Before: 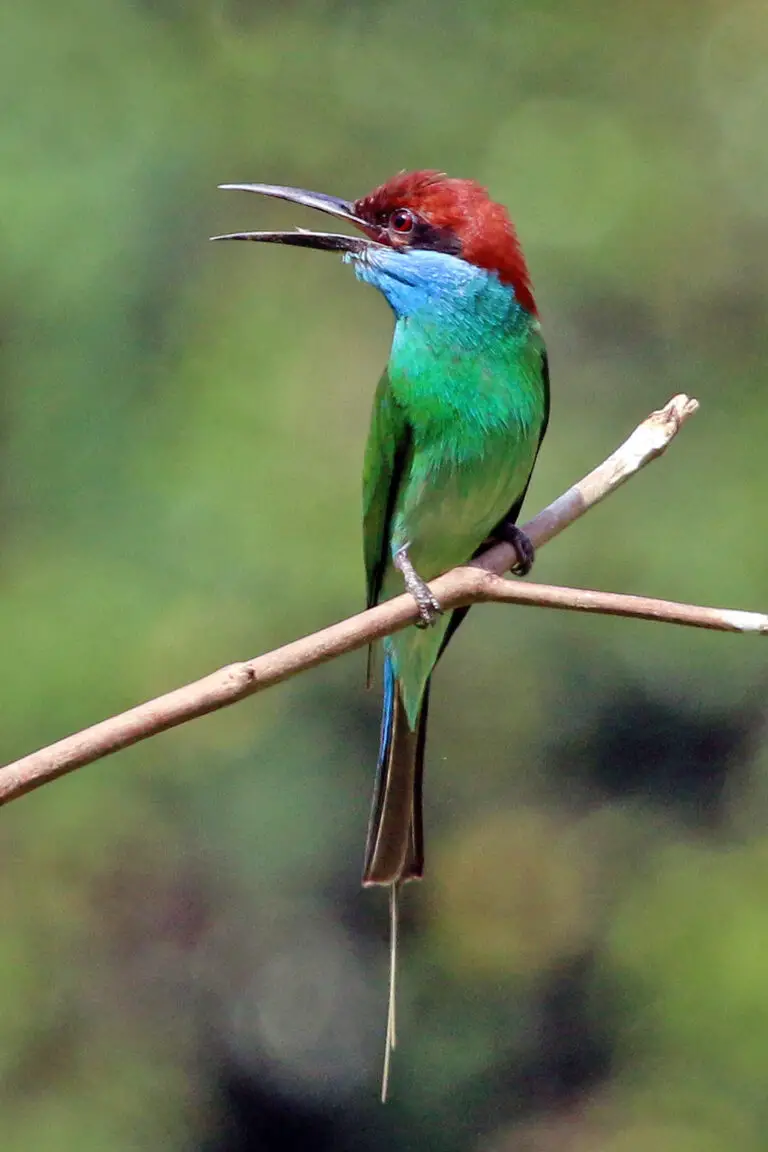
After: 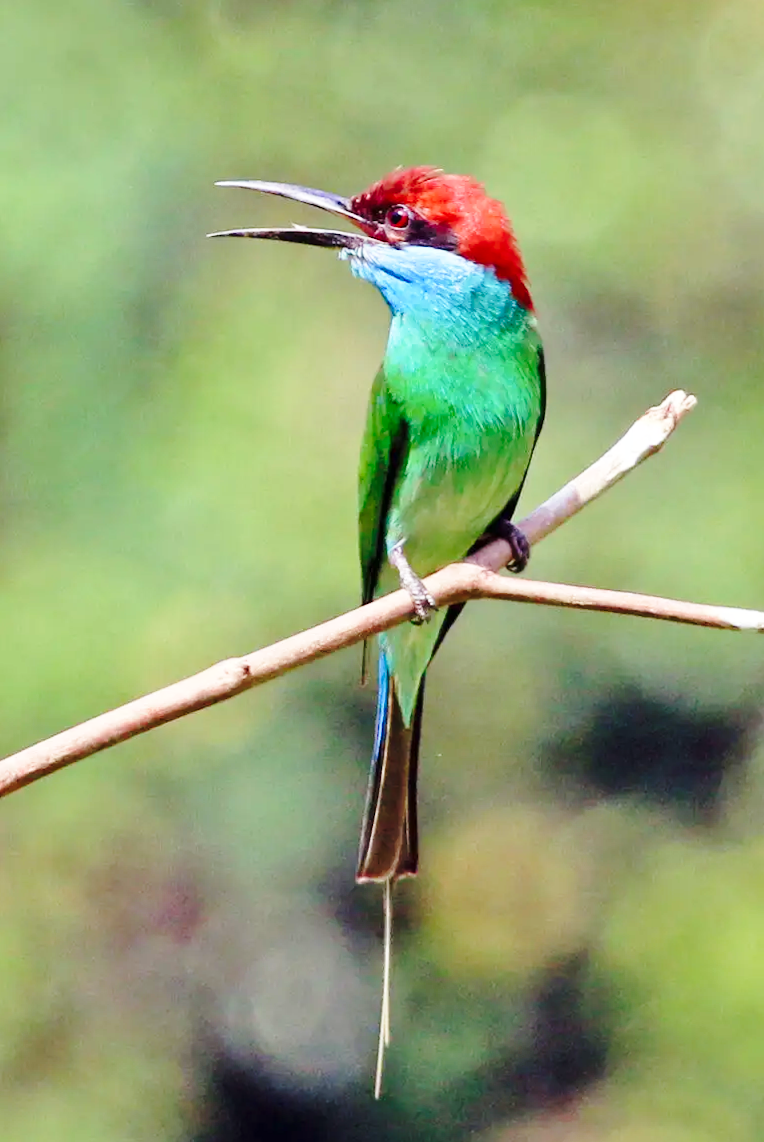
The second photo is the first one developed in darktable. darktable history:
levels: levels [0, 0.478, 1]
rotate and perspective: rotation 0.192°, lens shift (horizontal) -0.015, crop left 0.005, crop right 0.996, crop top 0.006, crop bottom 0.99
base curve: curves: ch0 [(0, 0) (0.028, 0.03) (0.121, 0.232) (0.46, 0.748) (0.859, 0.968) (1, 1)], preserve colors none
